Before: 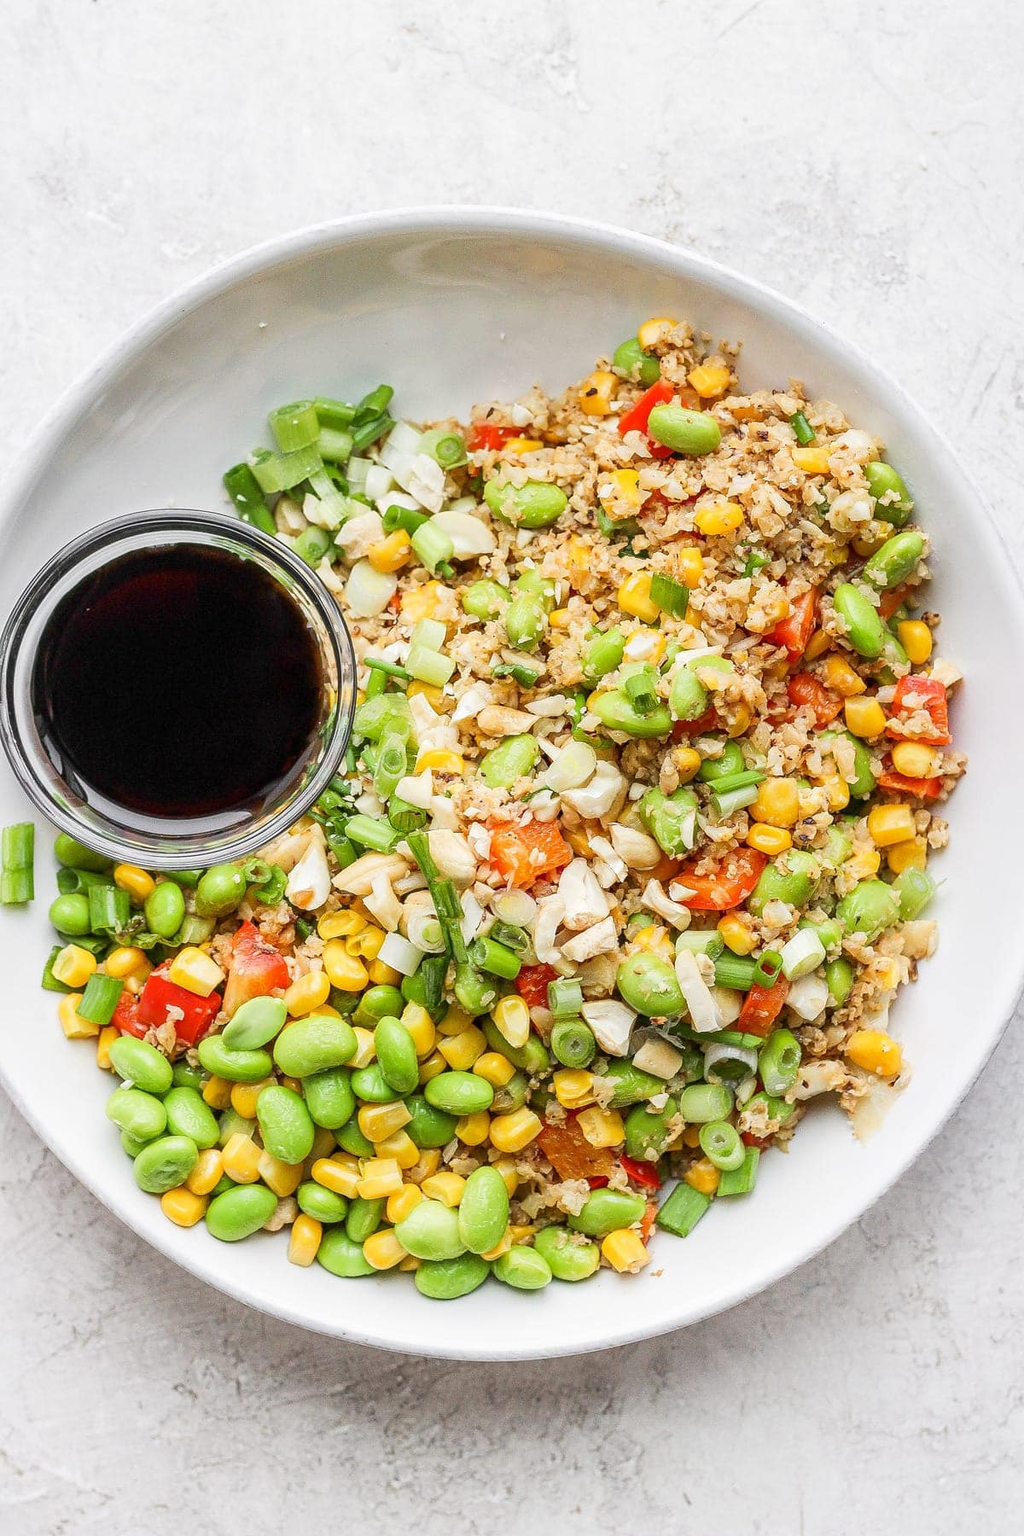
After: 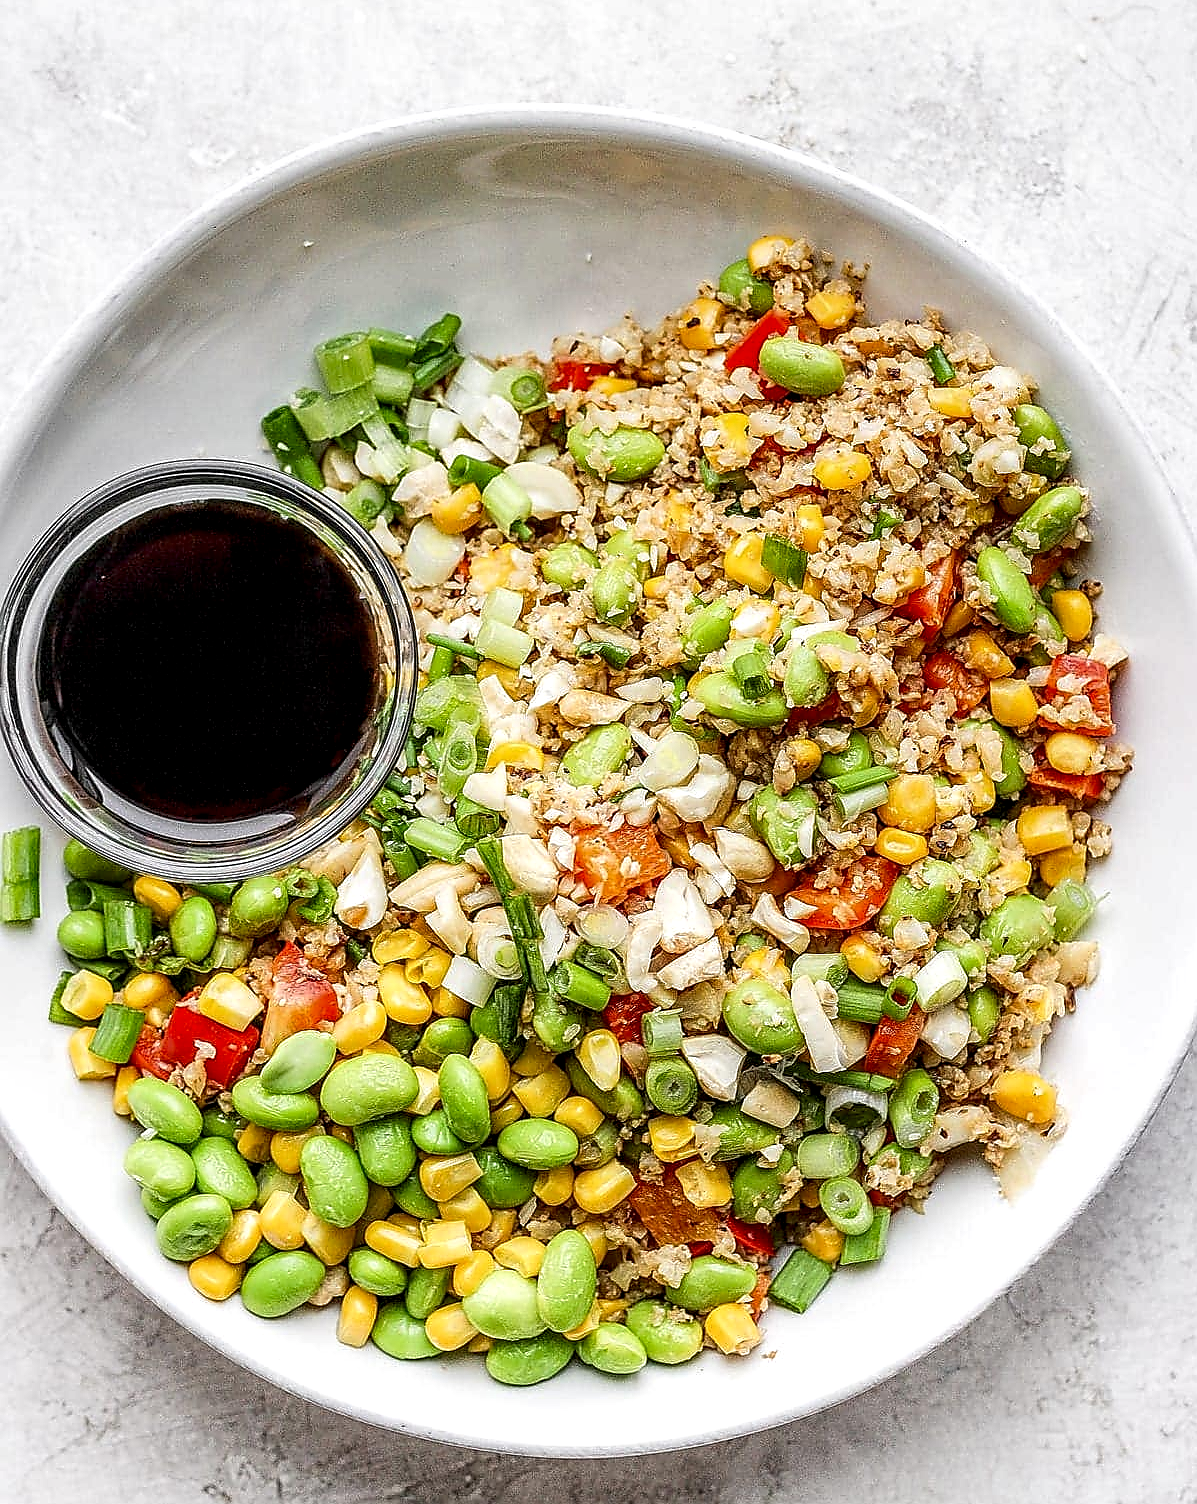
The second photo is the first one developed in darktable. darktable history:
crop: top 7.625%, bottom 8.027%
local contrast: highlights 60%, shadows 60%, detail 160%
sharpen: radius 1.4, amount 1.25, threshold 0.7
